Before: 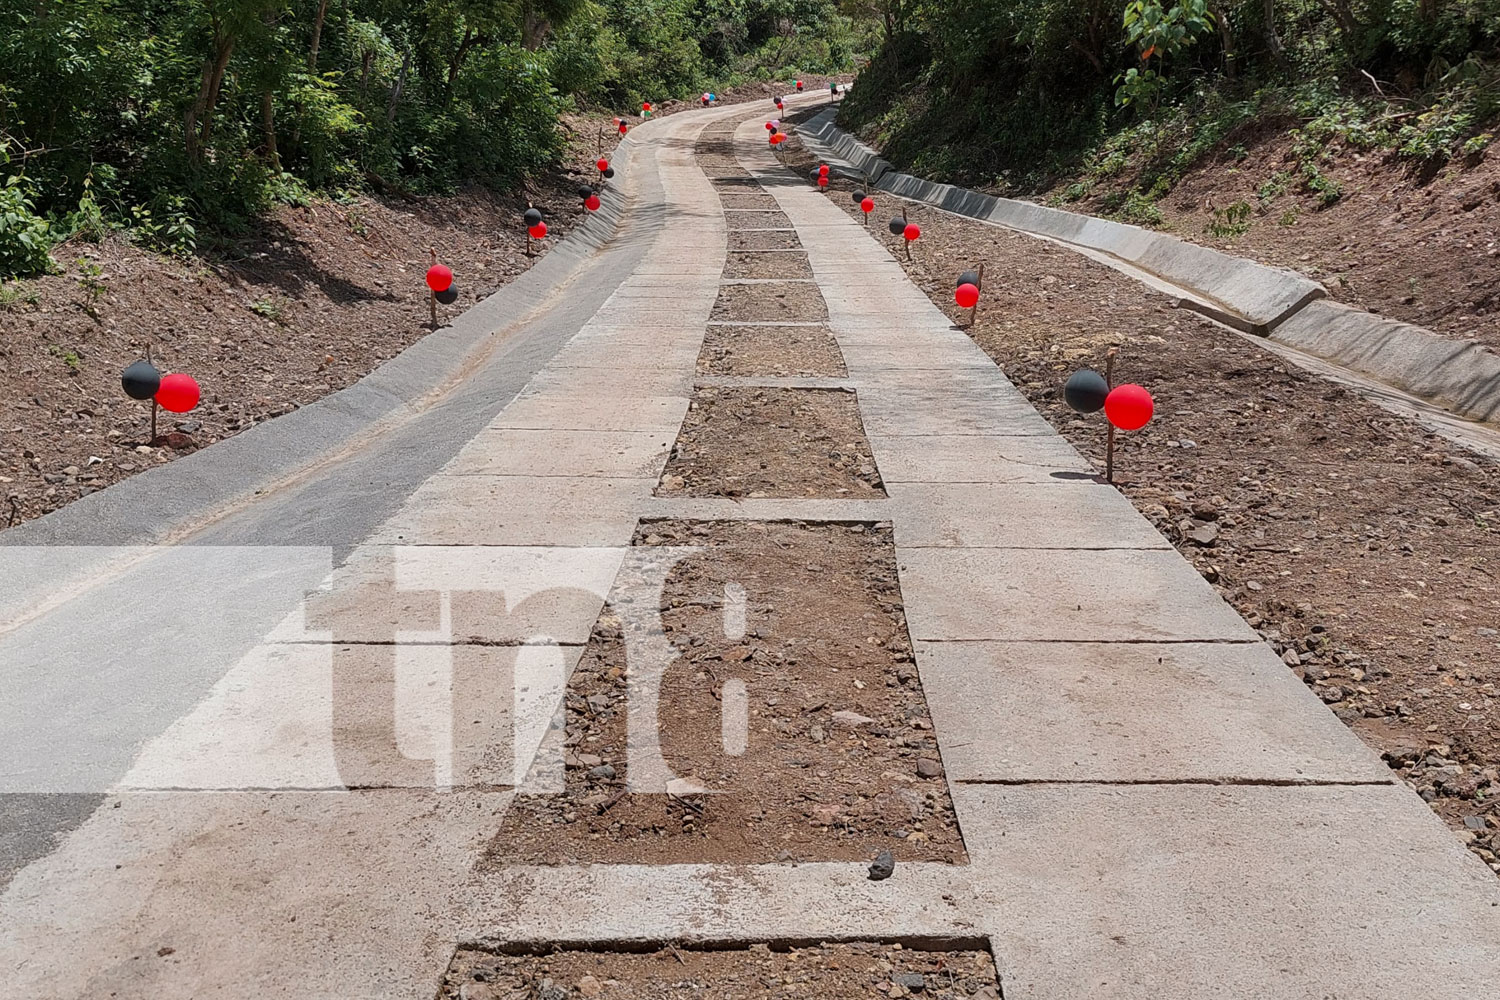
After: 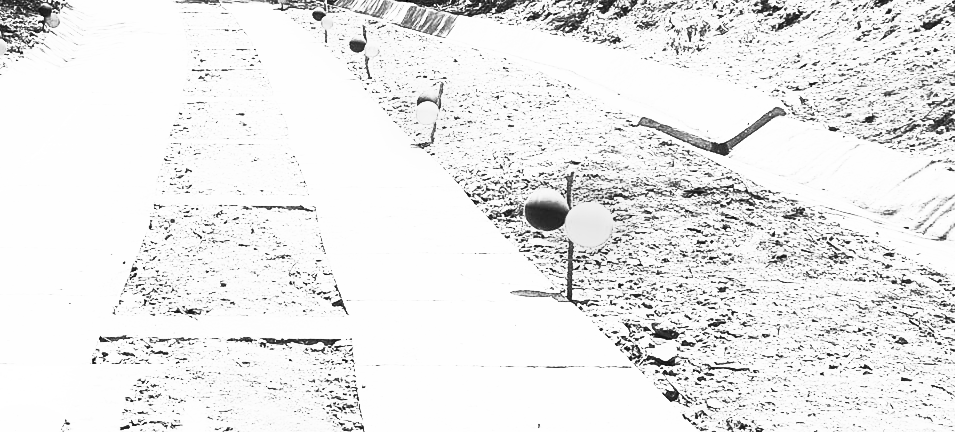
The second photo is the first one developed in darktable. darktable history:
contrast brightness saturation: contrast 1, brightness 1, saturation 1
color correction: highlights a* 5.59, highlights b* 5.24, saturation 0.68
monochrome: on, module defaults
rgb curve: curves: ch0 [(0, 0) (0.21, 0.15) (0.24, 0.21) (0.5, 0.75) (0.75, 0.96) (0.89, 0.99) (1, 1)]; ch1 [(0, 0.02) (0.21, 0.13) (0.25, 0.2) (0.5, 0.67) (0.75, 0.9) (0.89, 0.97) (1, 1)]; ch2 [(0, 0.02) (0.21, 0.13) (0.25, 0.2) (0.5, 0.67) (0.75, 0.9) (0.89, 0.97) (1, 1)], compensate middle gray true
crop: left 36.005%, top 18.293%, right 0.31%, bottom 38.444%
color balance rgb: shadows lift › chroma 1%, shadows lift › hue 113°, highlights gain › chroma 0.2%, highlights gain › hue 333°, perceptual saturation grading › global saturation 20%, perceptual saturation grading › highlights -50%, perceptual saturation grading › shadows 25%, contrast -30%
